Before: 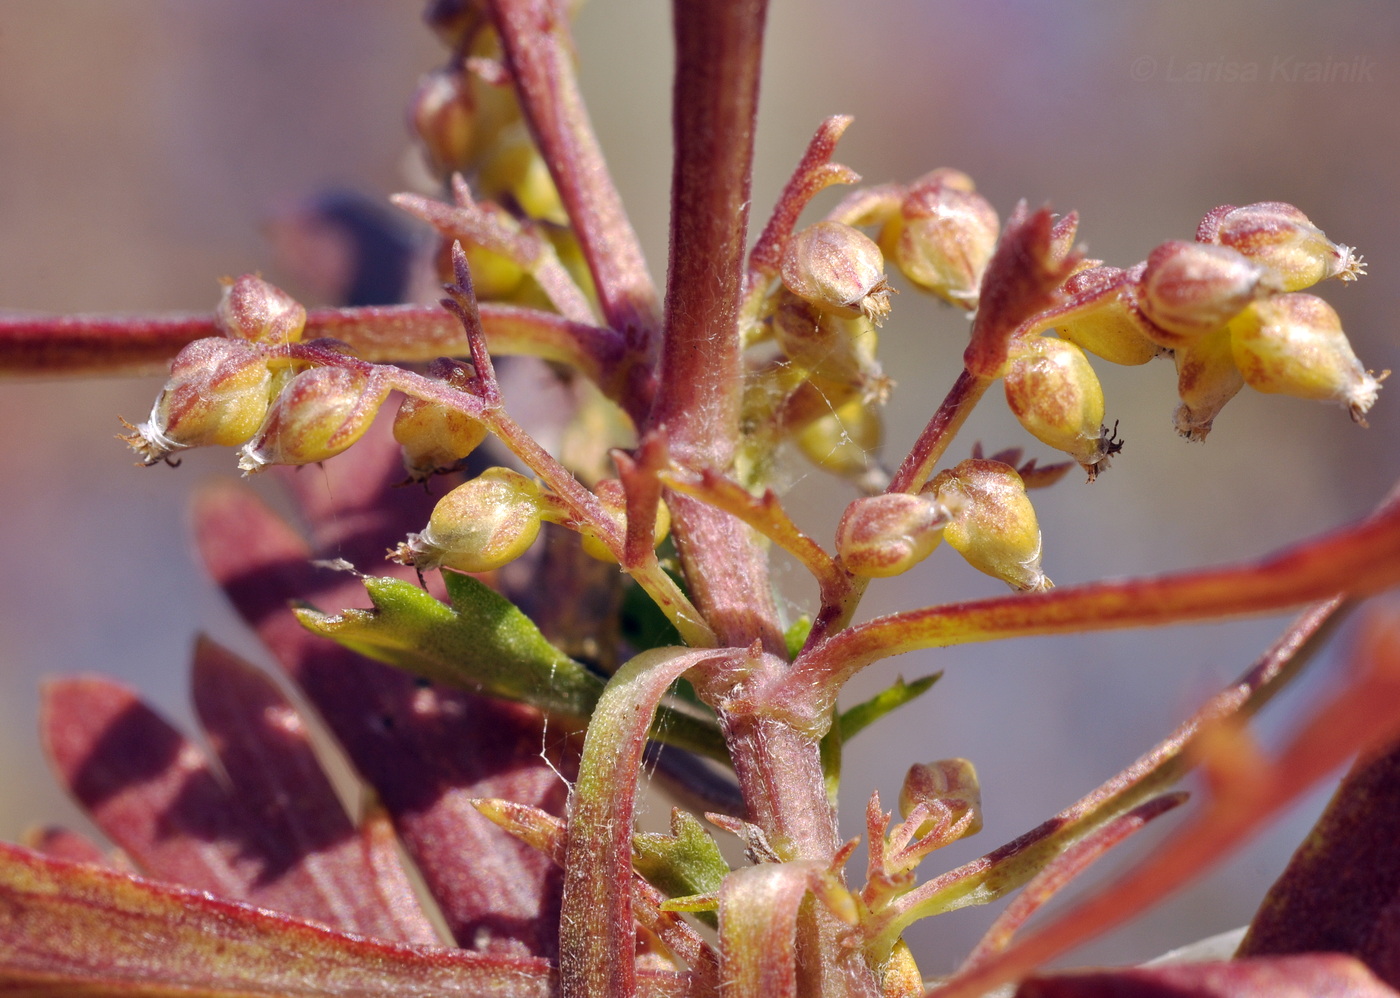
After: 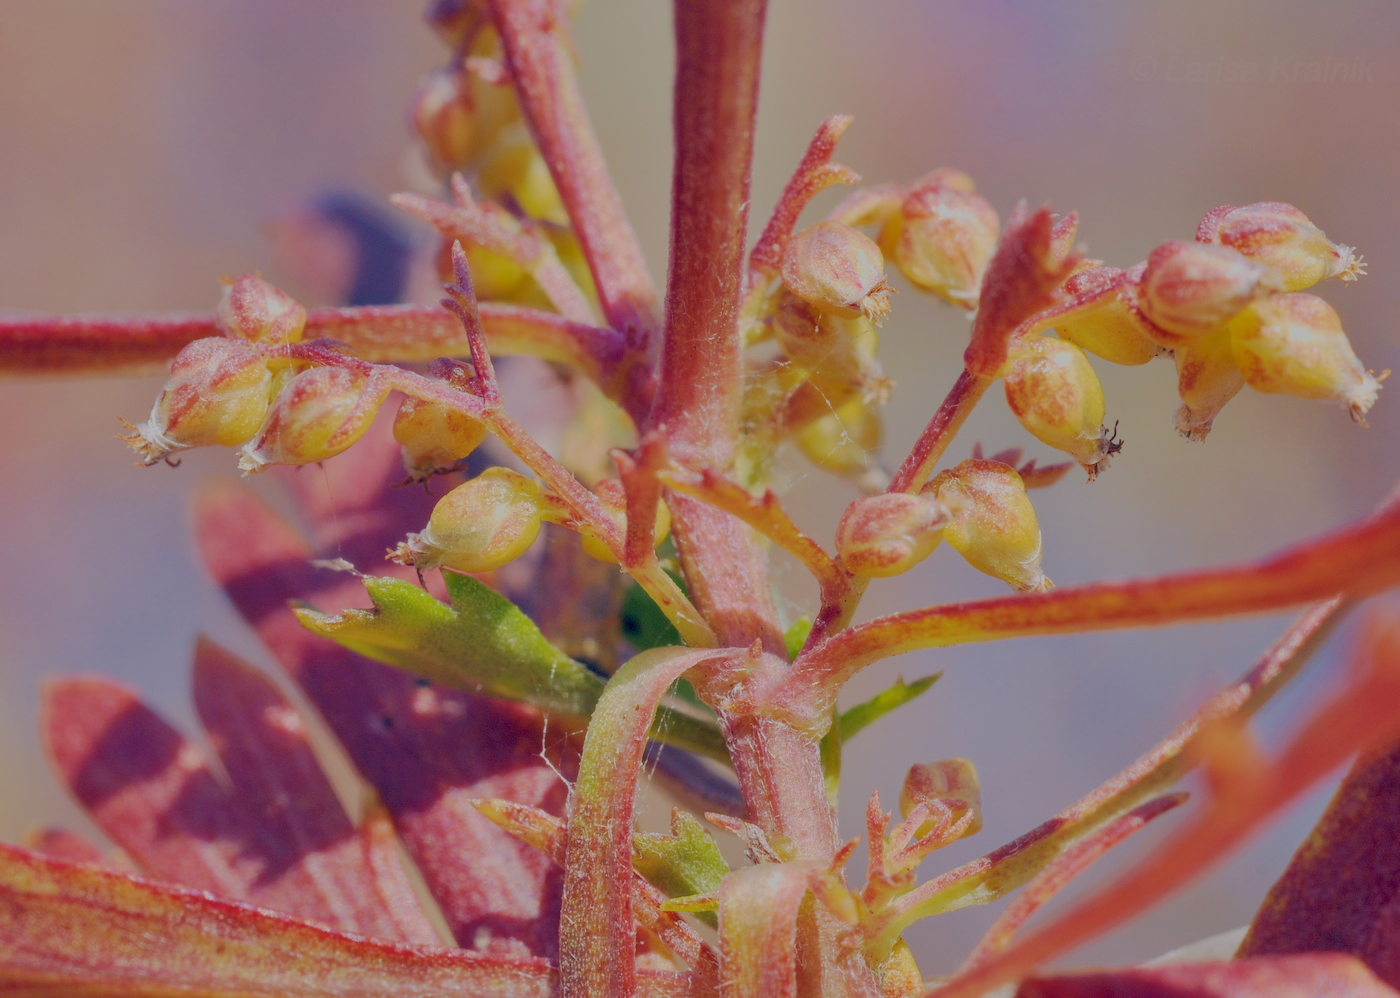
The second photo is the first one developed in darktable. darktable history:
filmic rgb: black relative exposure -14 EV, white relative exposure 8 EV, threshold 3 EV, hardness 3.74, latitude 50%, contrast 0.5, color science v5 (2021), contrast in shadows safe, contrast in highlights safe, enable highlight reconstruction true
exposure: black level correction 0, exposure 0.95 EV, compensate exposure bias true, compensate highlight preservation false
